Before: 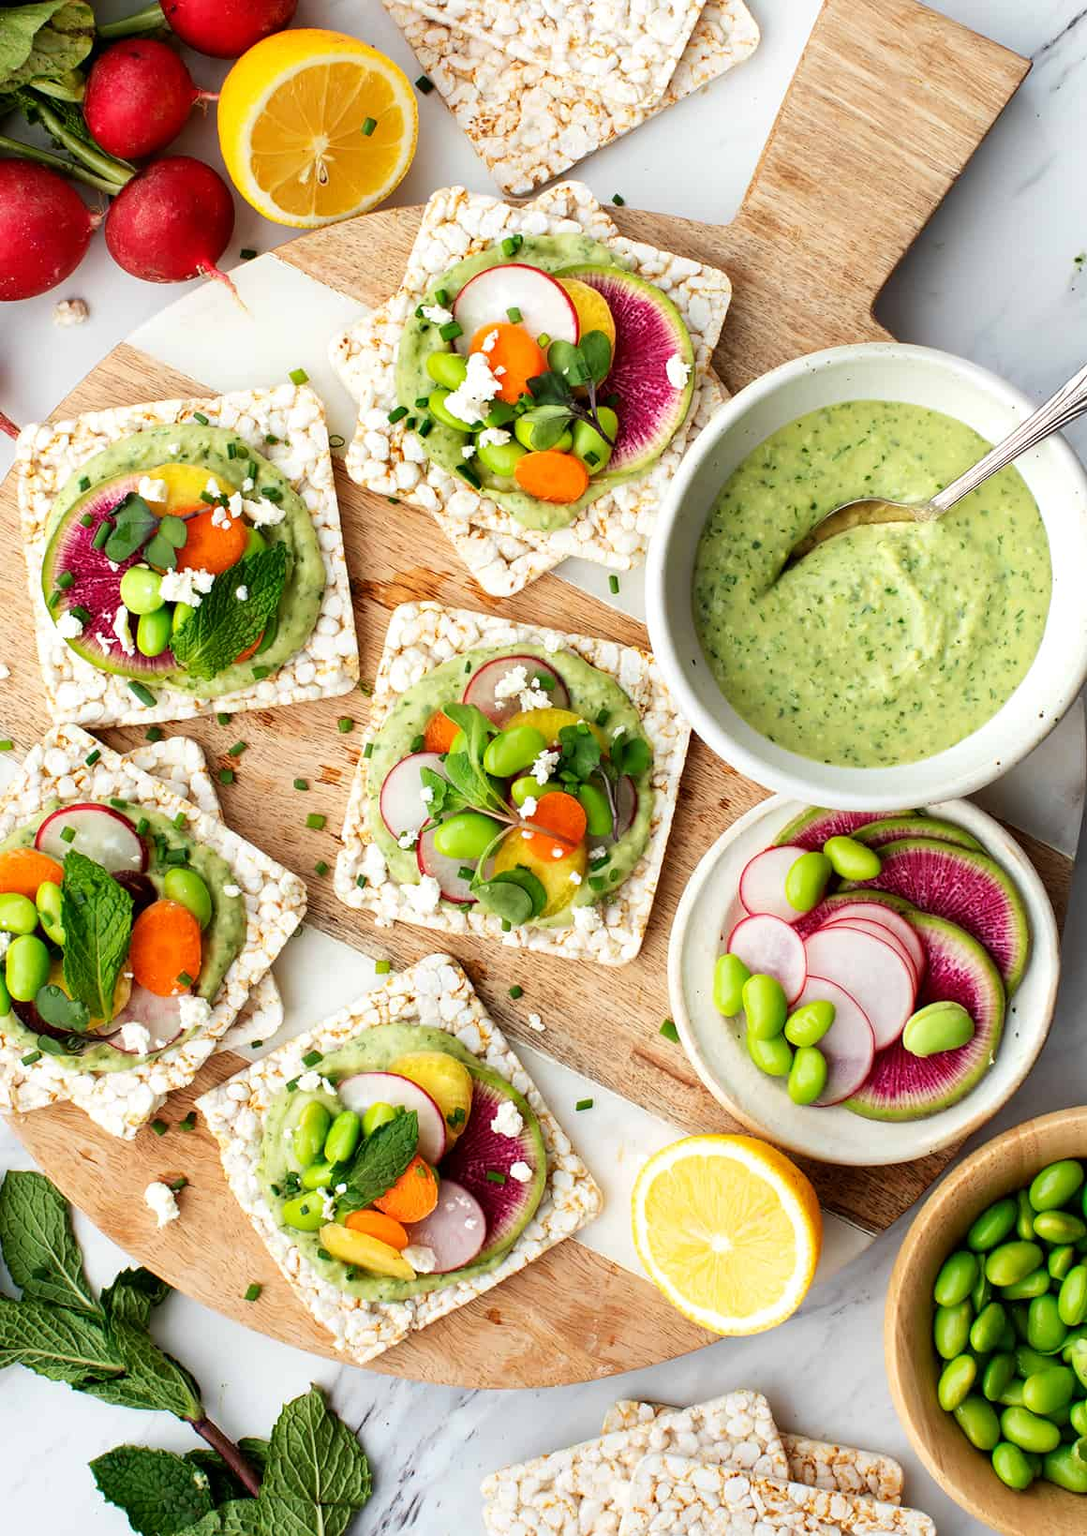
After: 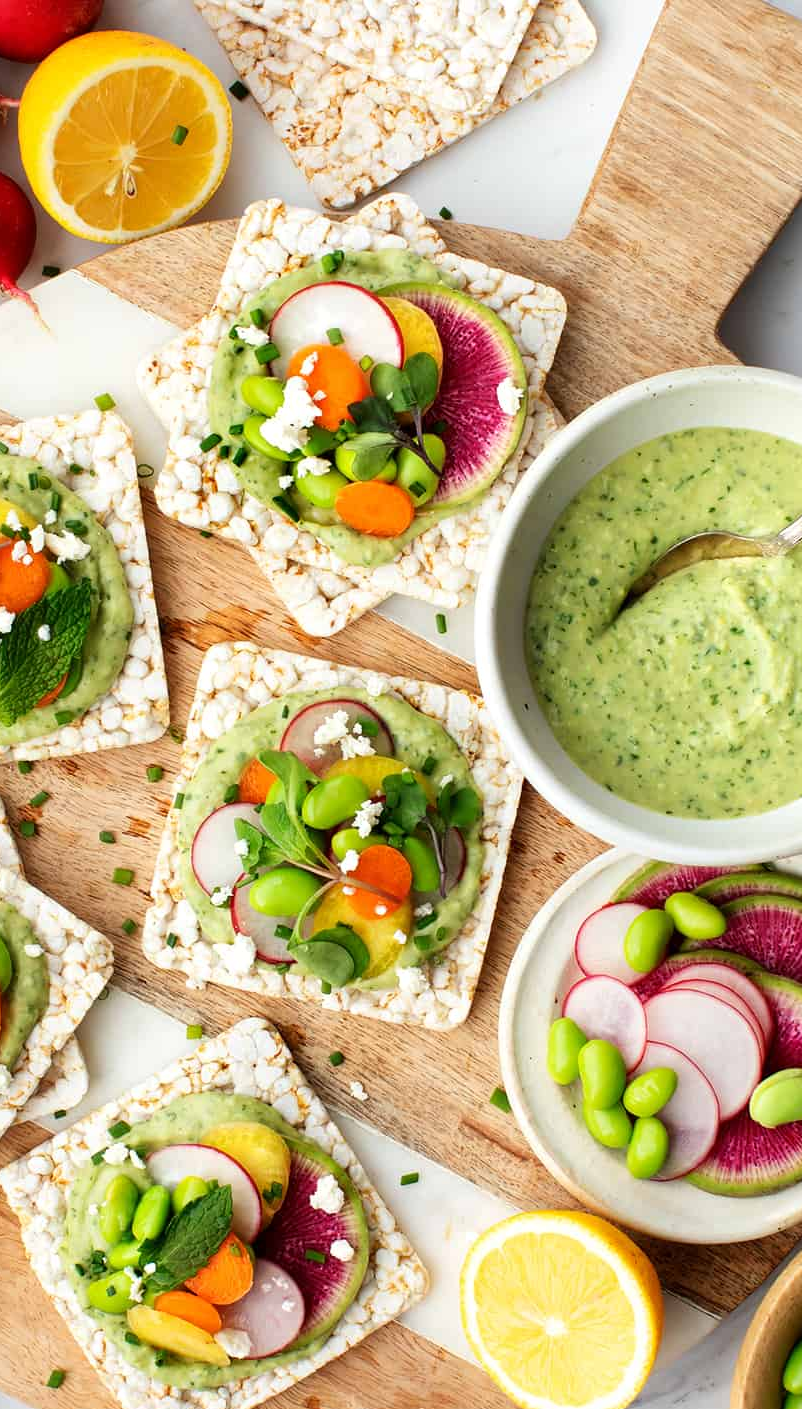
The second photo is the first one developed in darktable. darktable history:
crop: left 18.472%, right 12.32%, bottom 14.008%
